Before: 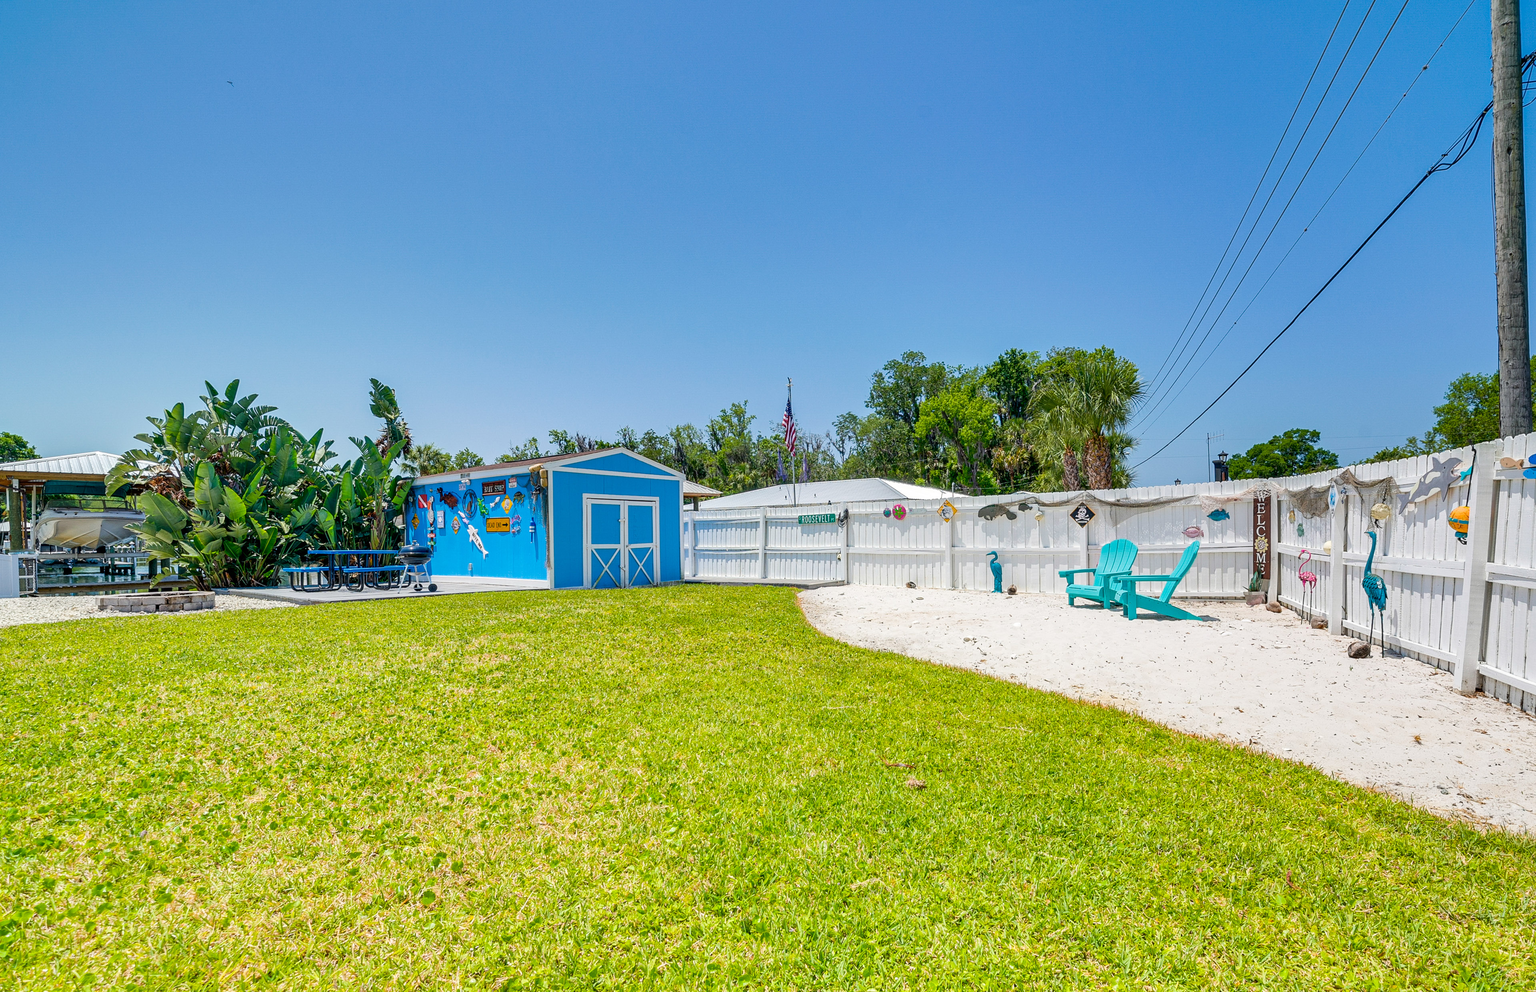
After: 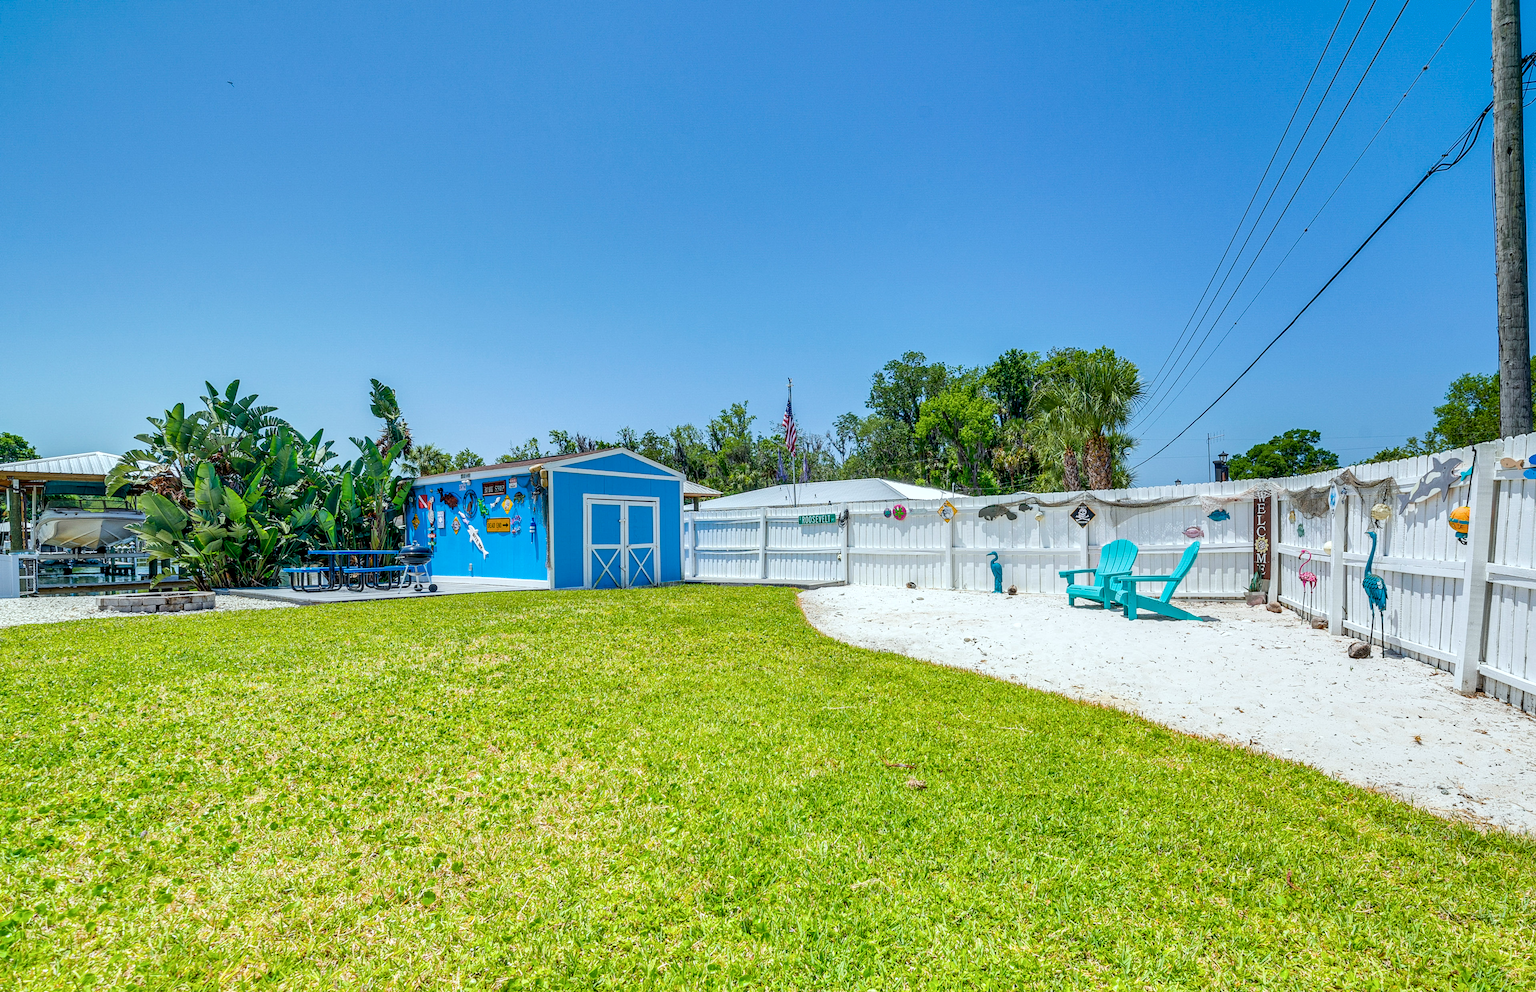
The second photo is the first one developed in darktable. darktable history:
local contrast: on, module defaults
color calibration: illuminant Planckian (black body), adaptation linear Bradford (ICC v4), x 0.361, y 0.366, temperature 4500.03 K
